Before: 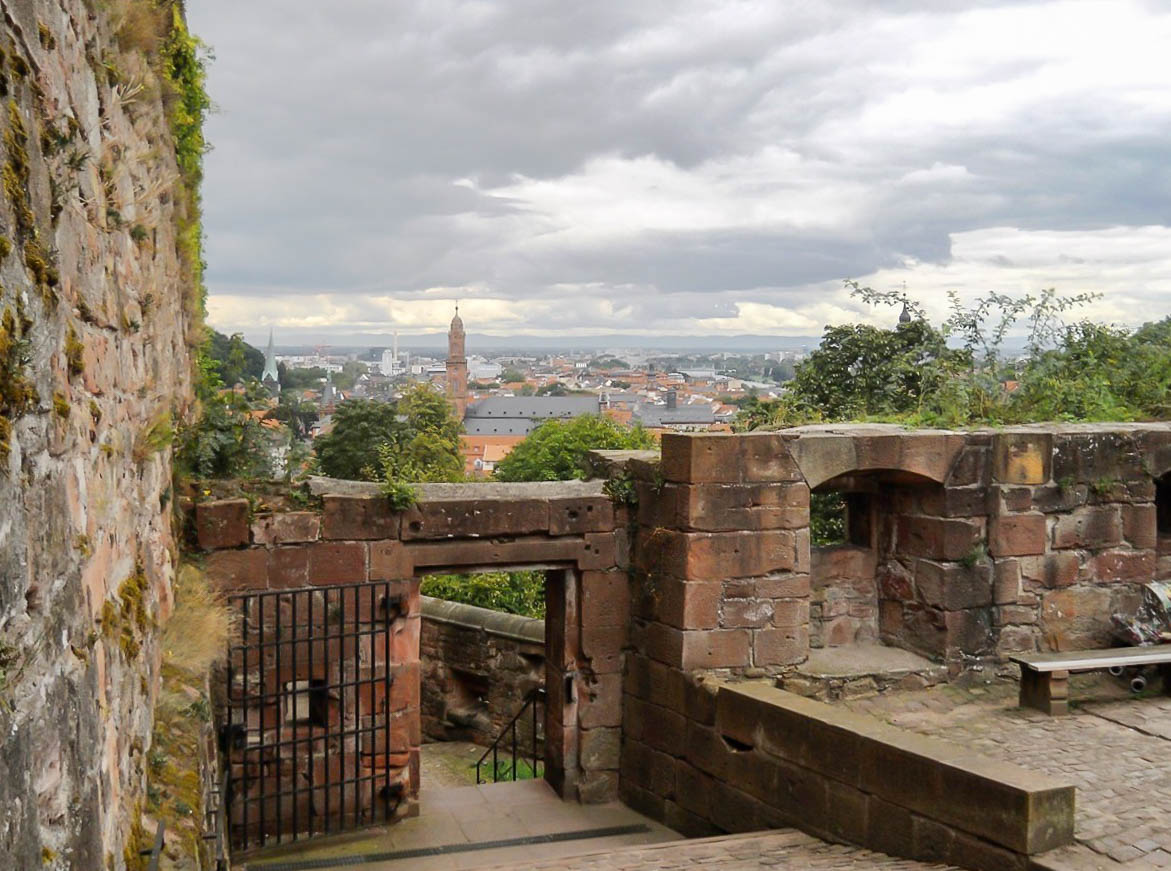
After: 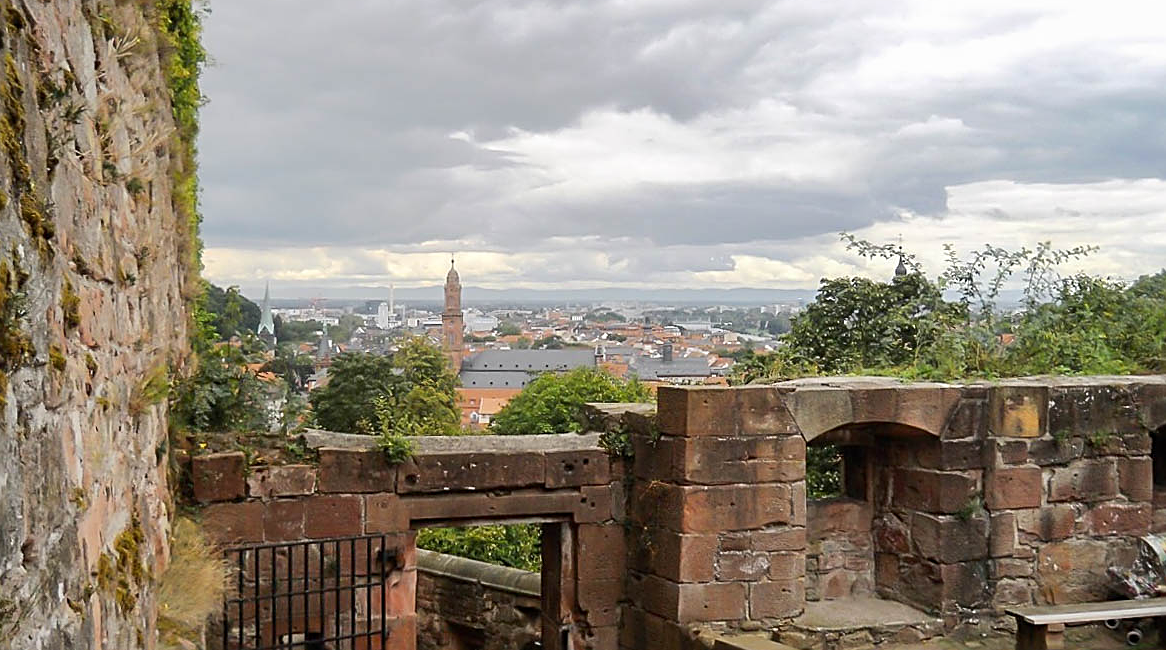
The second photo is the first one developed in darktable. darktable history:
crop: left 0.387%, top 5.469%, bottom 19.809%
sharpen: amount 0.575
